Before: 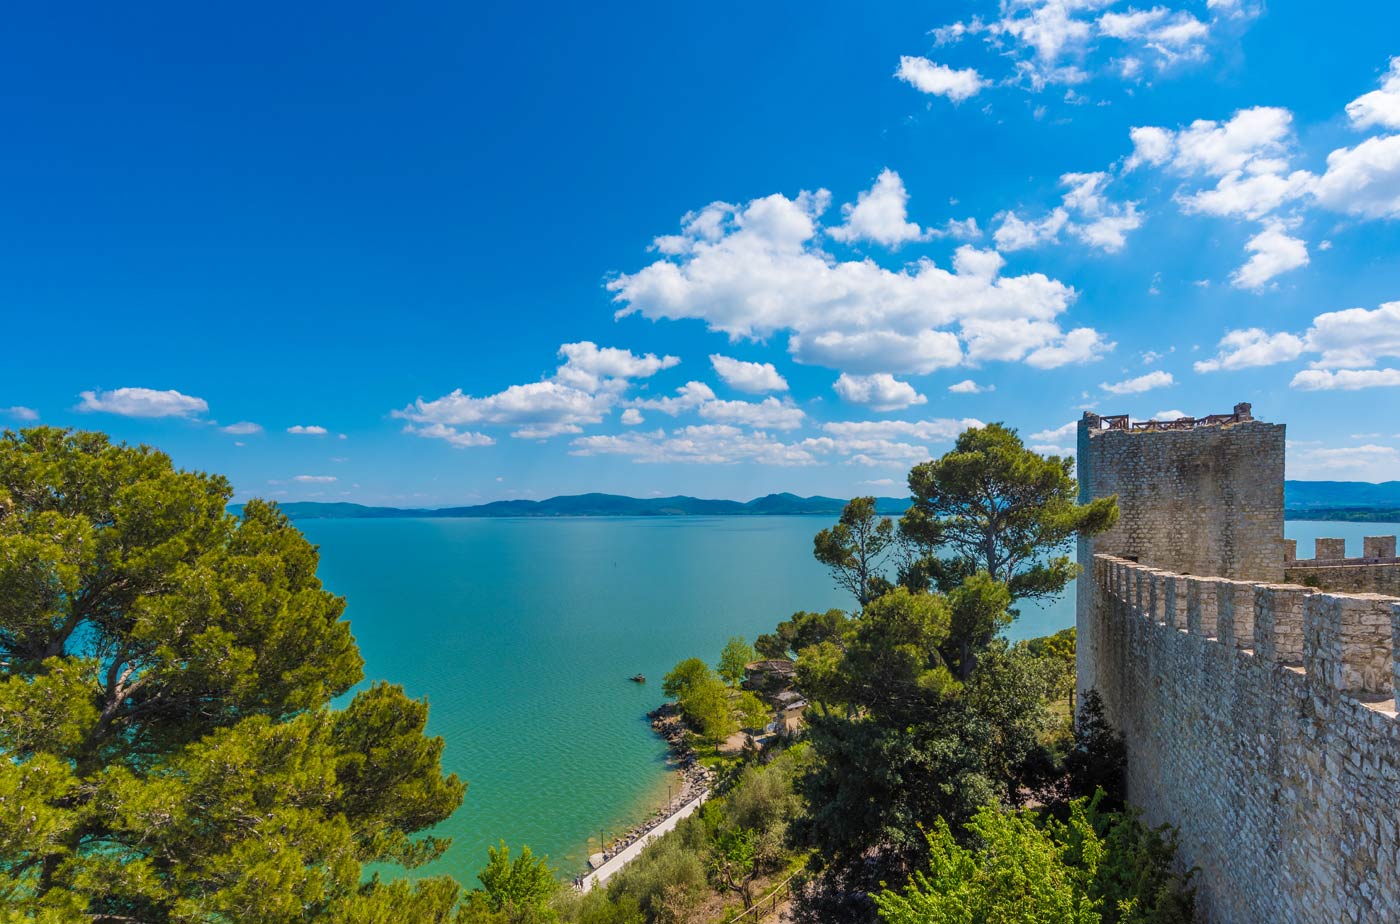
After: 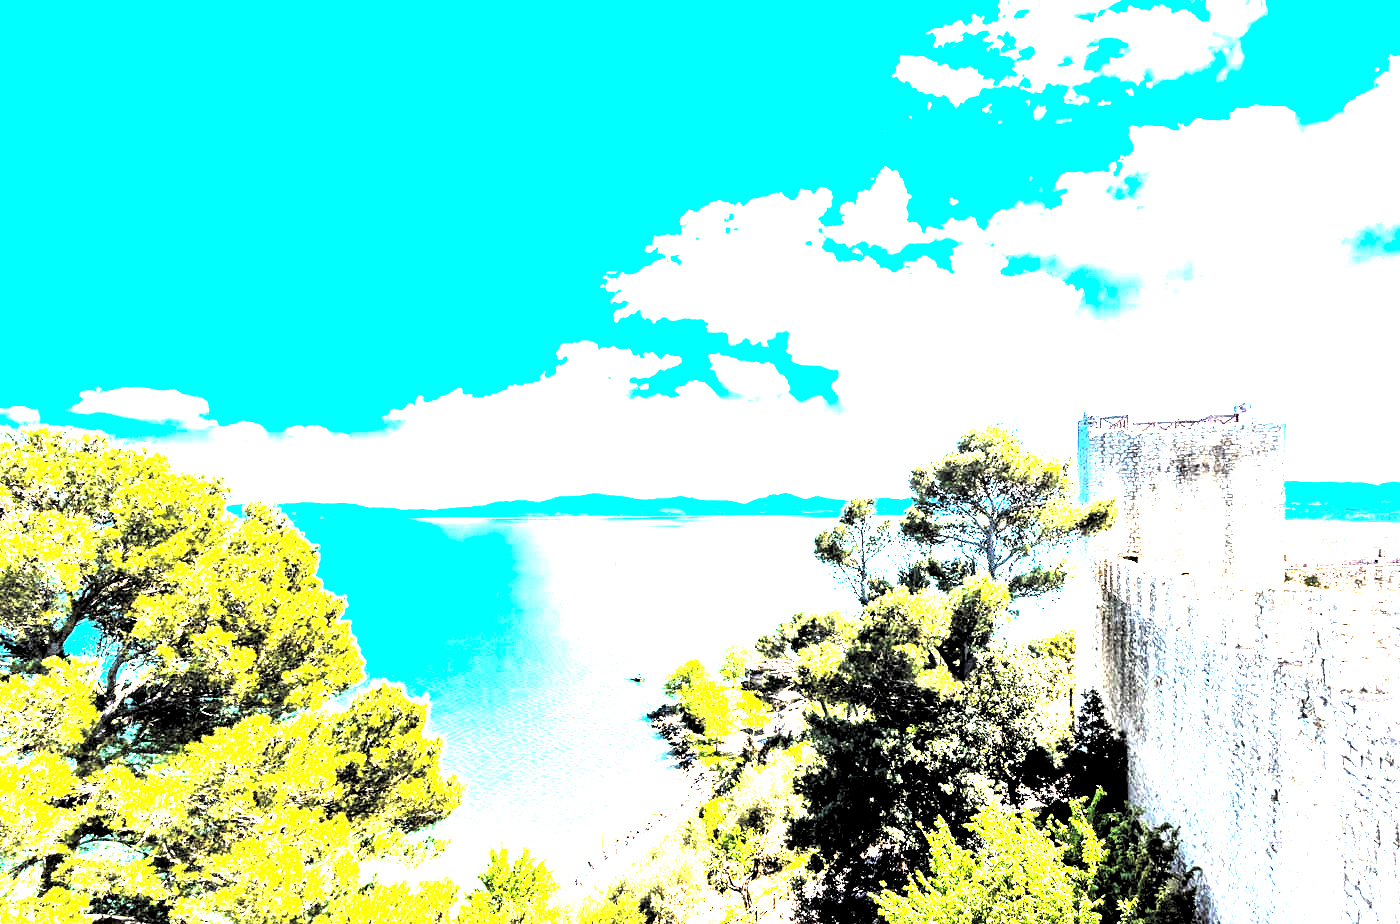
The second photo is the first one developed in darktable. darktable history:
exposure: black level correction 0, exposure 4 EV, compensate exposure bias true, compensate highlight preservation false
levels: levels [0.514, 0.759, 1]
